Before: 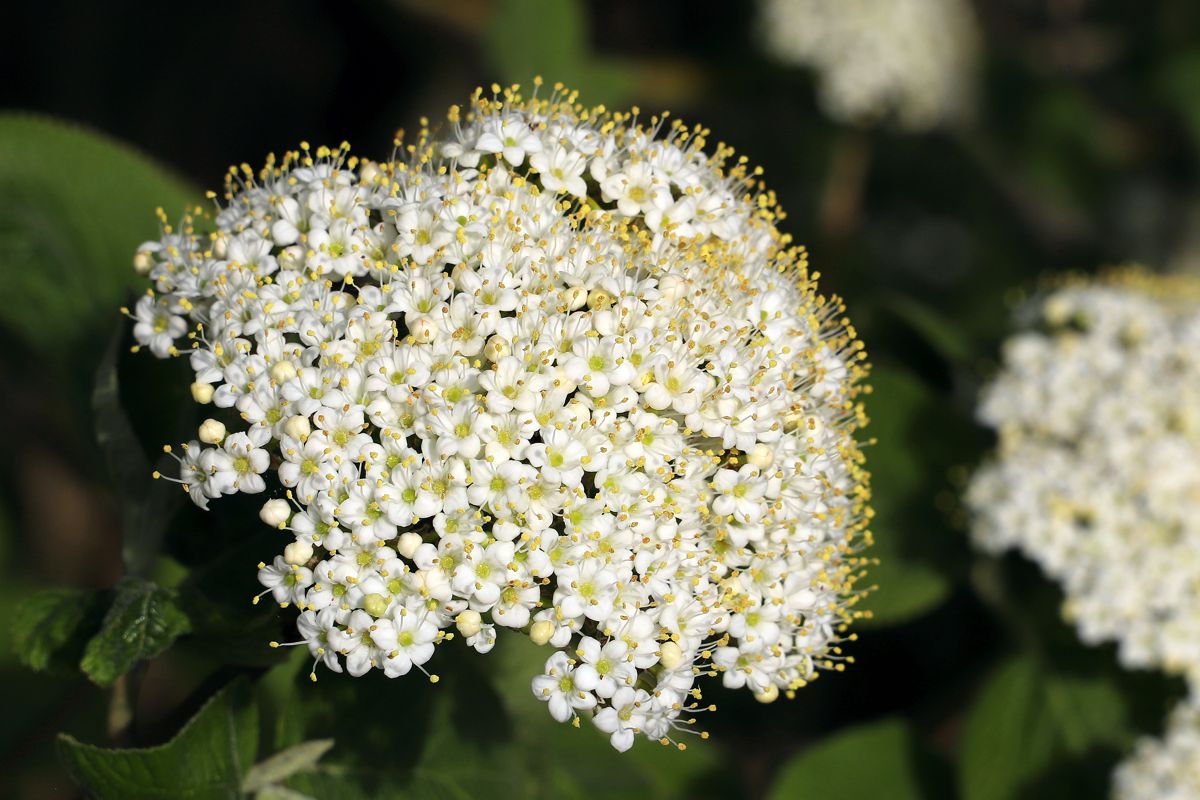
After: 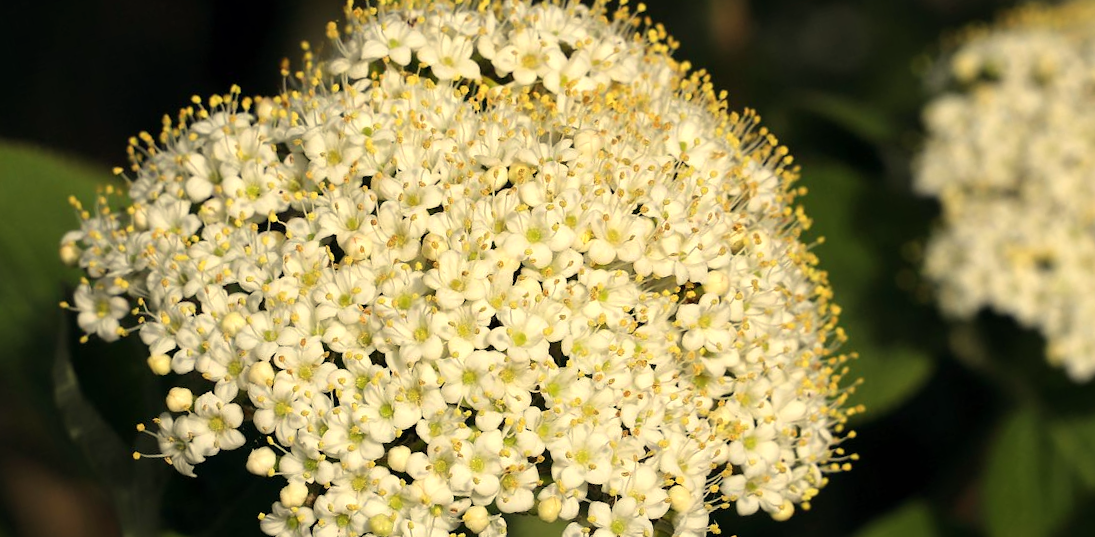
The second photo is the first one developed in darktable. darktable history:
rotate and perspective: rotation -14.8°, crop left 0.1, crop right 0.903, crop top 0.25, crop bottom 0.748
white balance: red 1.08, blue 0.791
